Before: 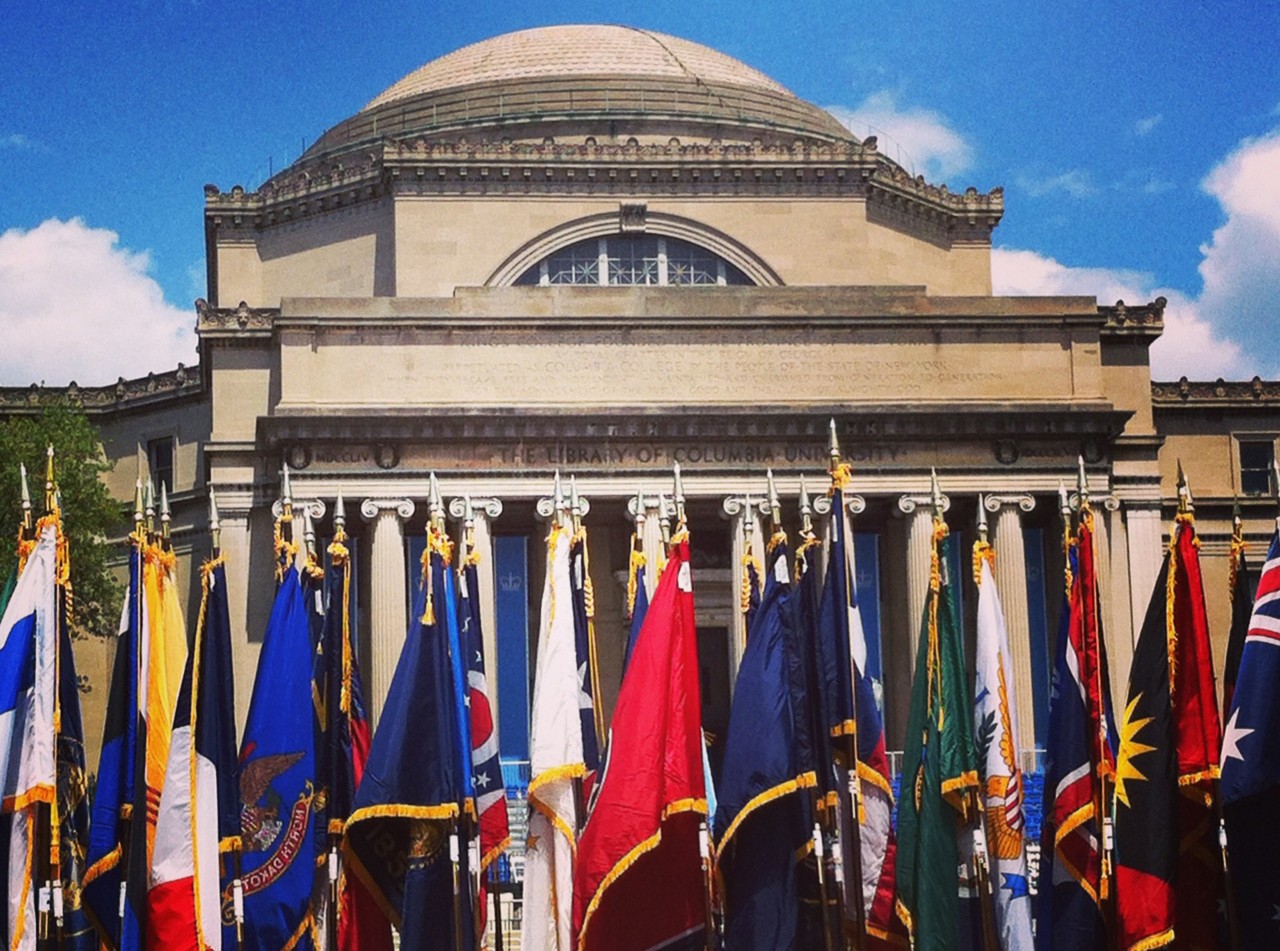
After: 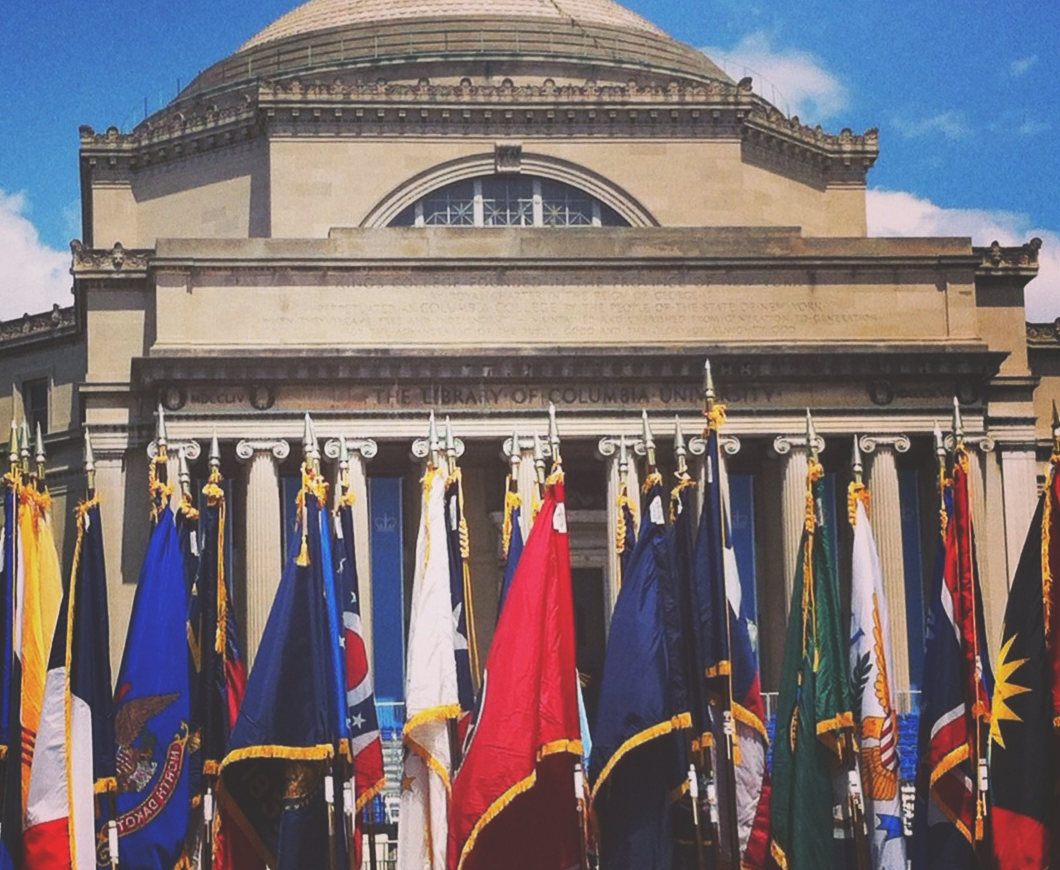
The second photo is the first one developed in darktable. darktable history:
exposure: black level correction -0.025, exposure -0.117 EV, compensate highlight preservation false
crop: left 9.807%, top 6.259%, right 7.334%, bottom 2.177%
